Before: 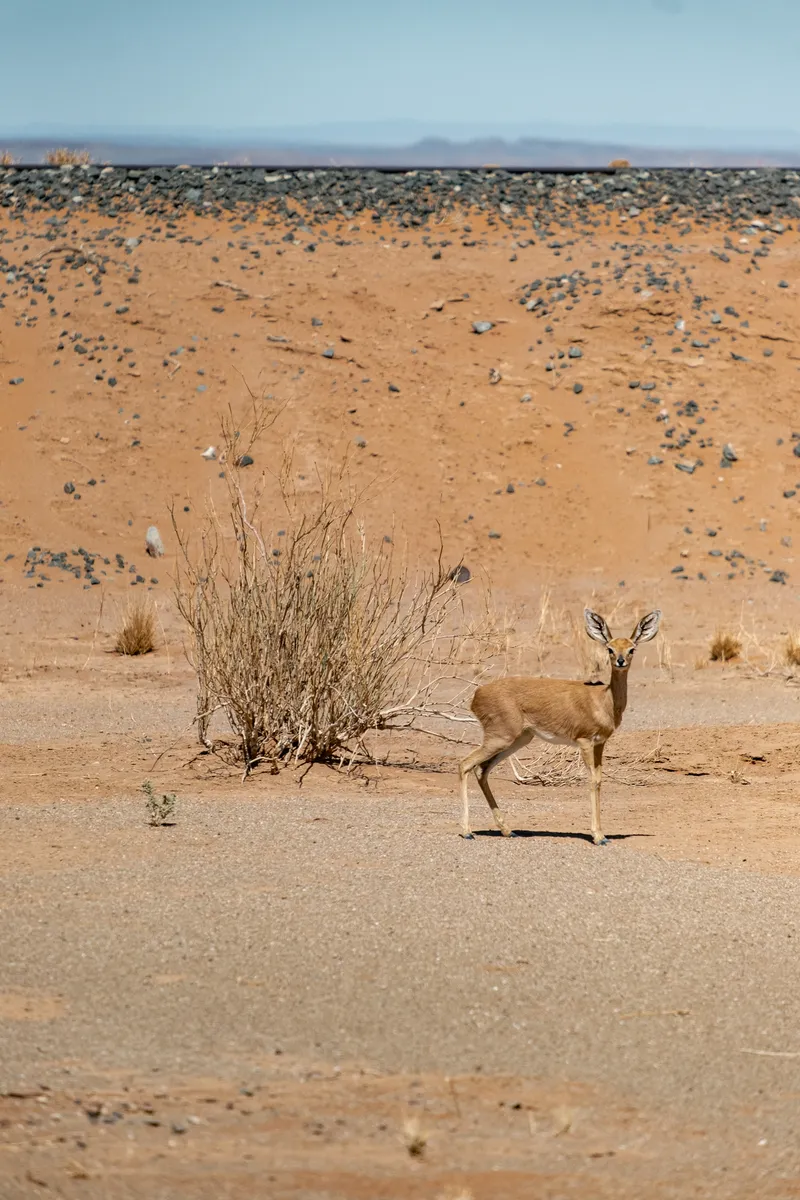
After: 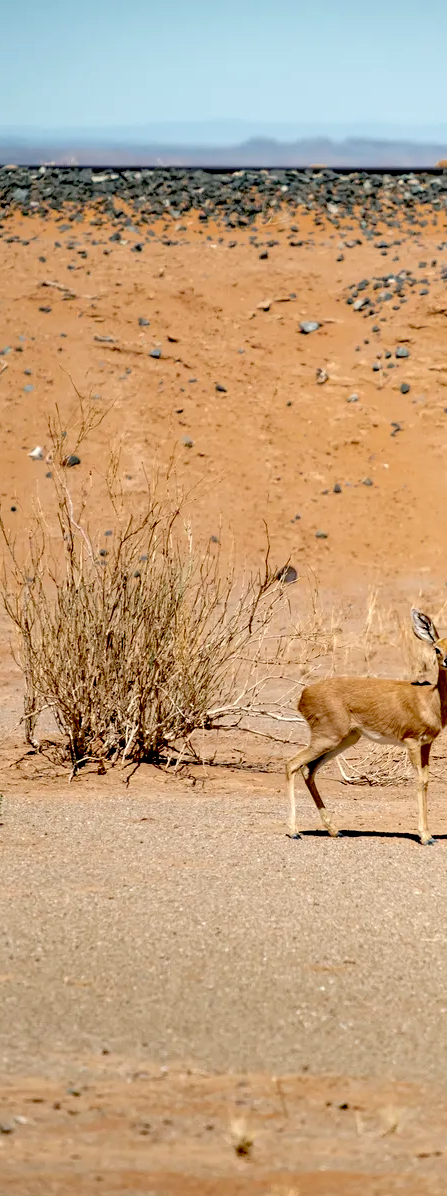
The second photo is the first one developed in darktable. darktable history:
crop: left 21.674%, right 22.086%
exposure: black level correction 0.031, exposure 0.304 EV, compensate highlight preservation false
